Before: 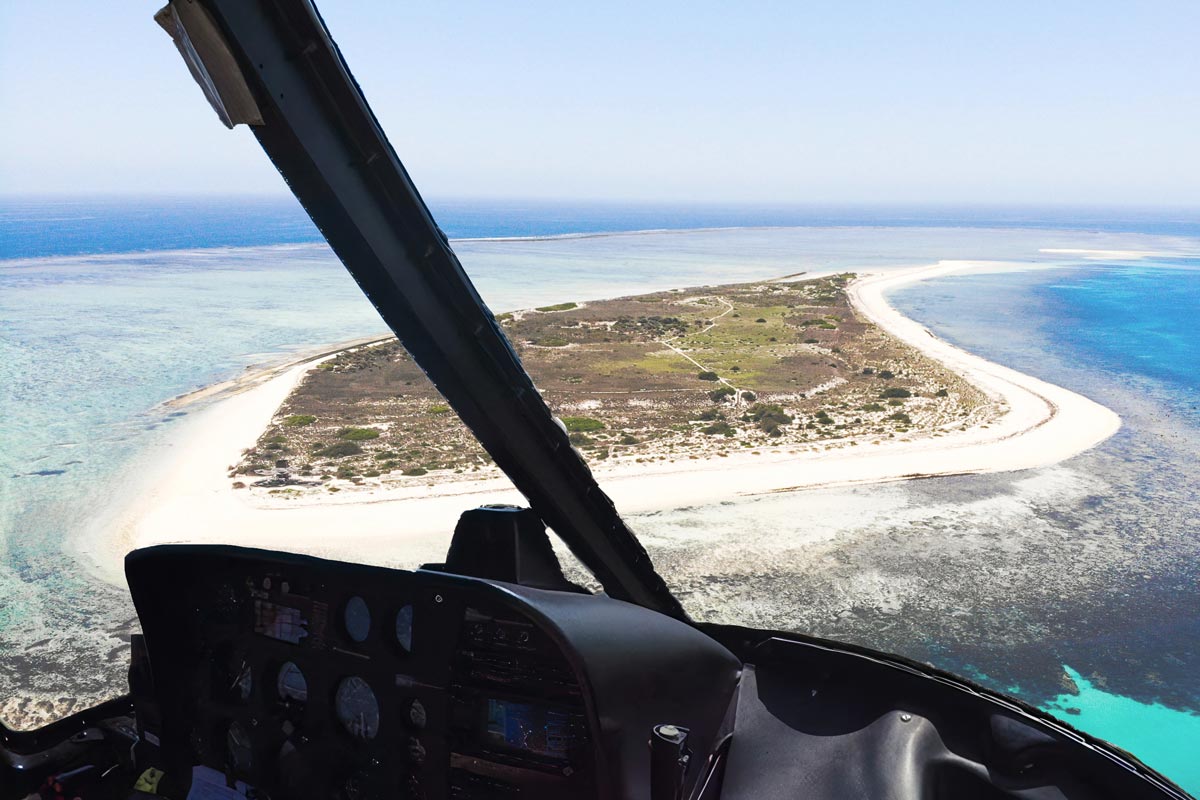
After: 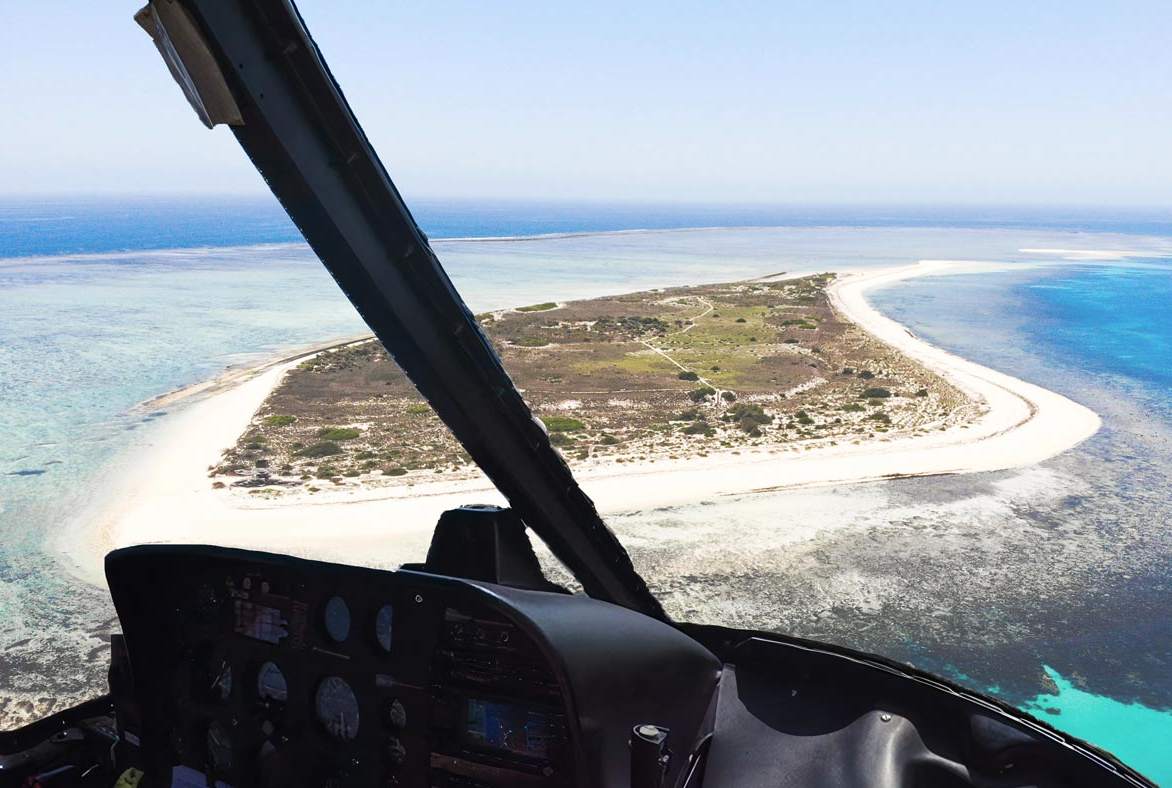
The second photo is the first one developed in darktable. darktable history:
crop and rotate: left 1.721%, right 0.591%, bottom 1.482%
